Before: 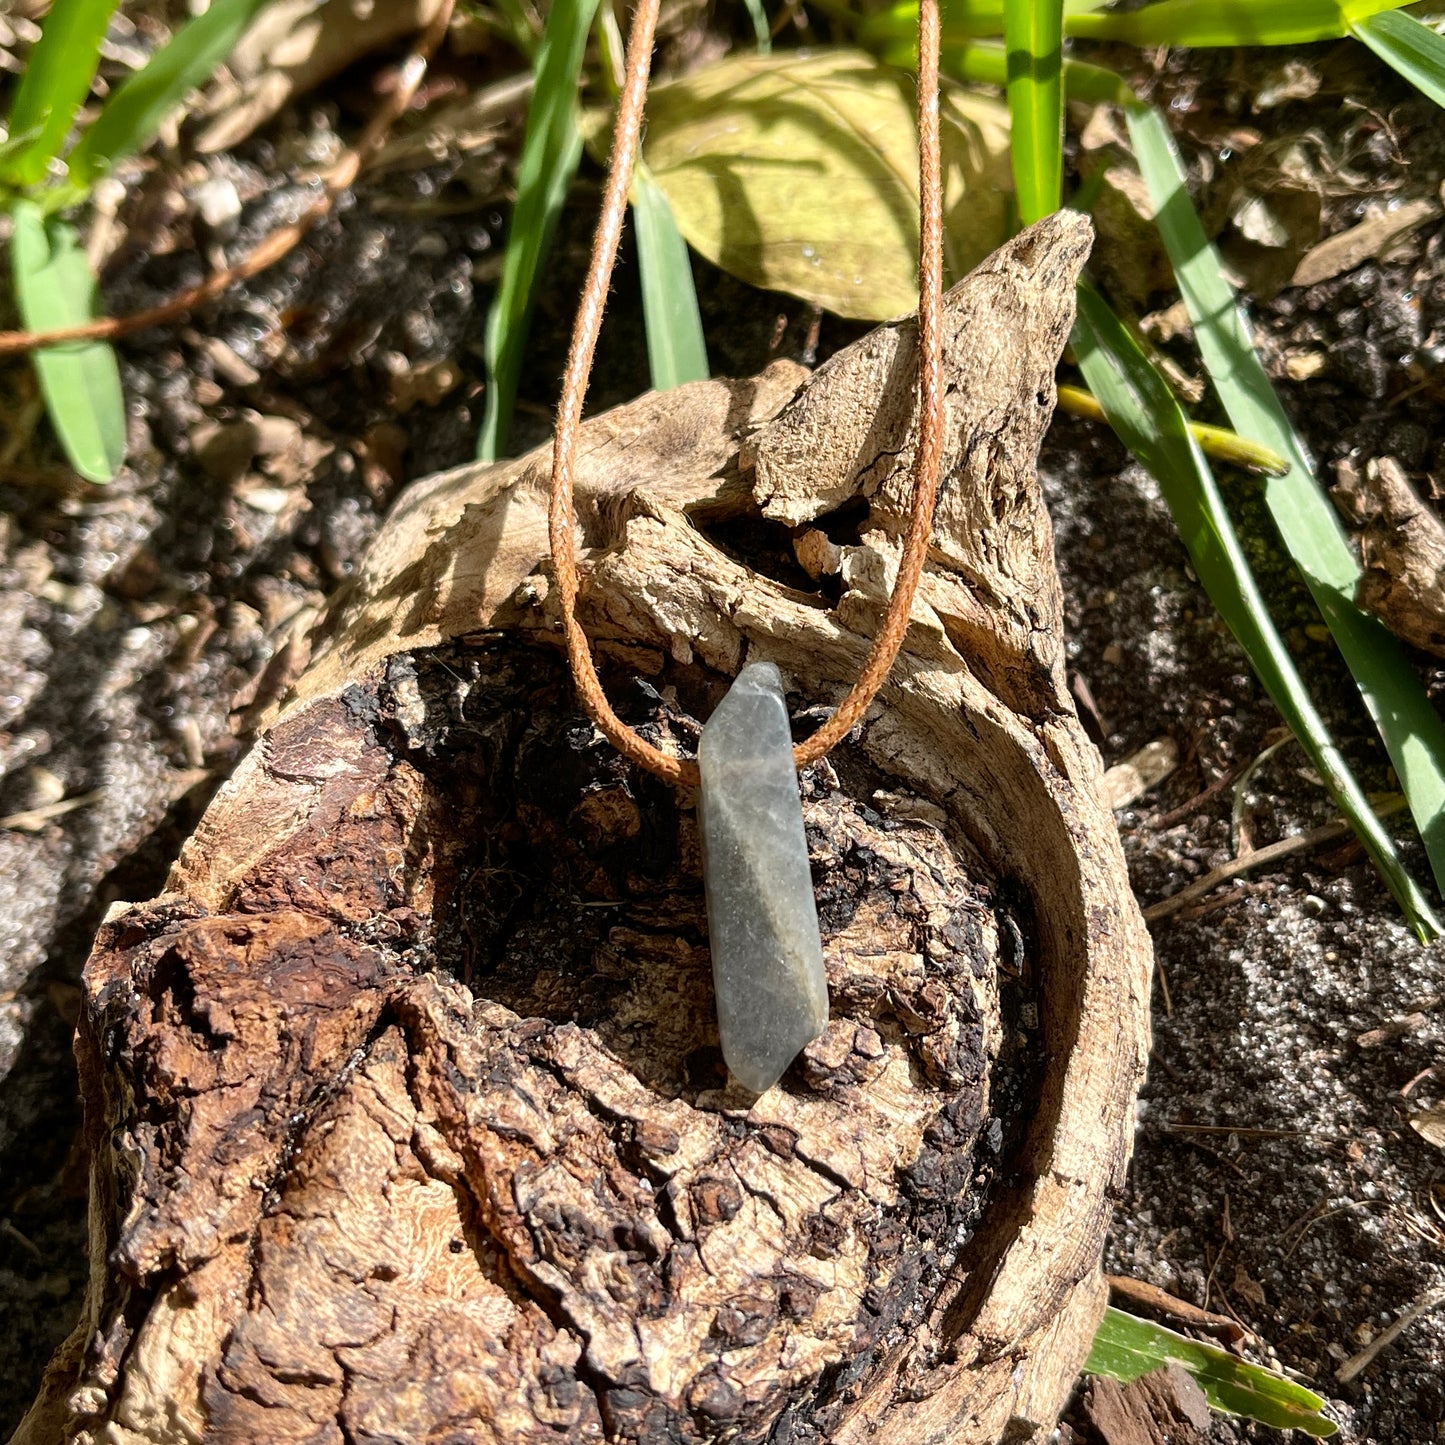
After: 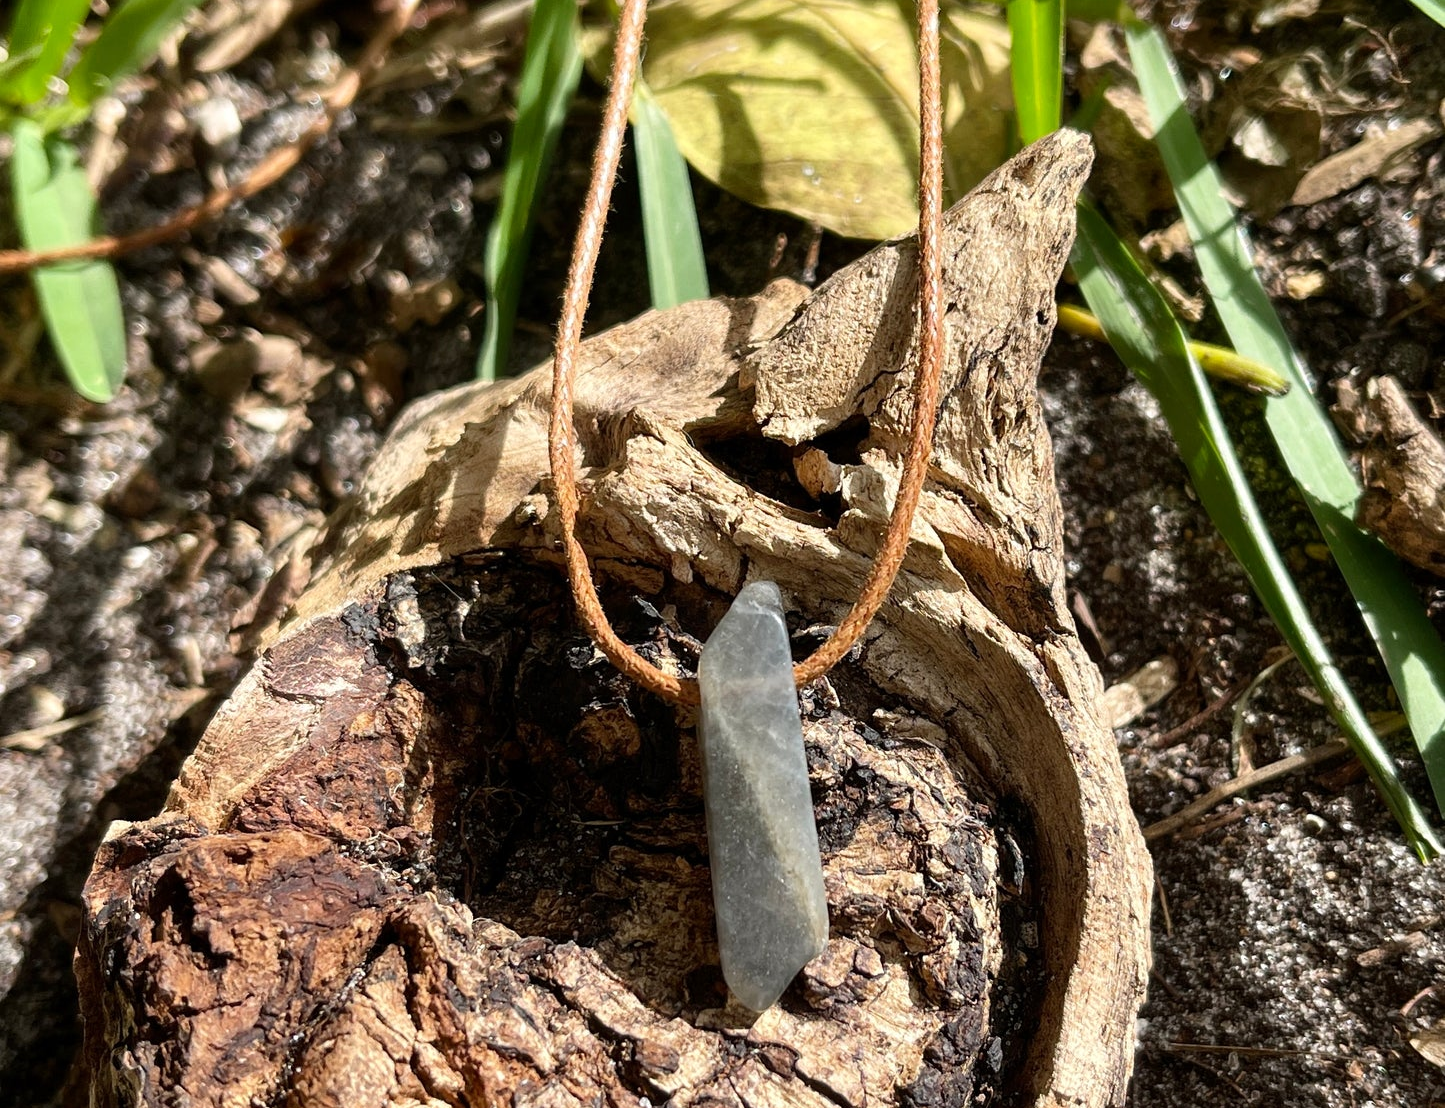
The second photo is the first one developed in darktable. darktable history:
white balance: emerald 1
crop: top 5.667%, bottom 17.637%
